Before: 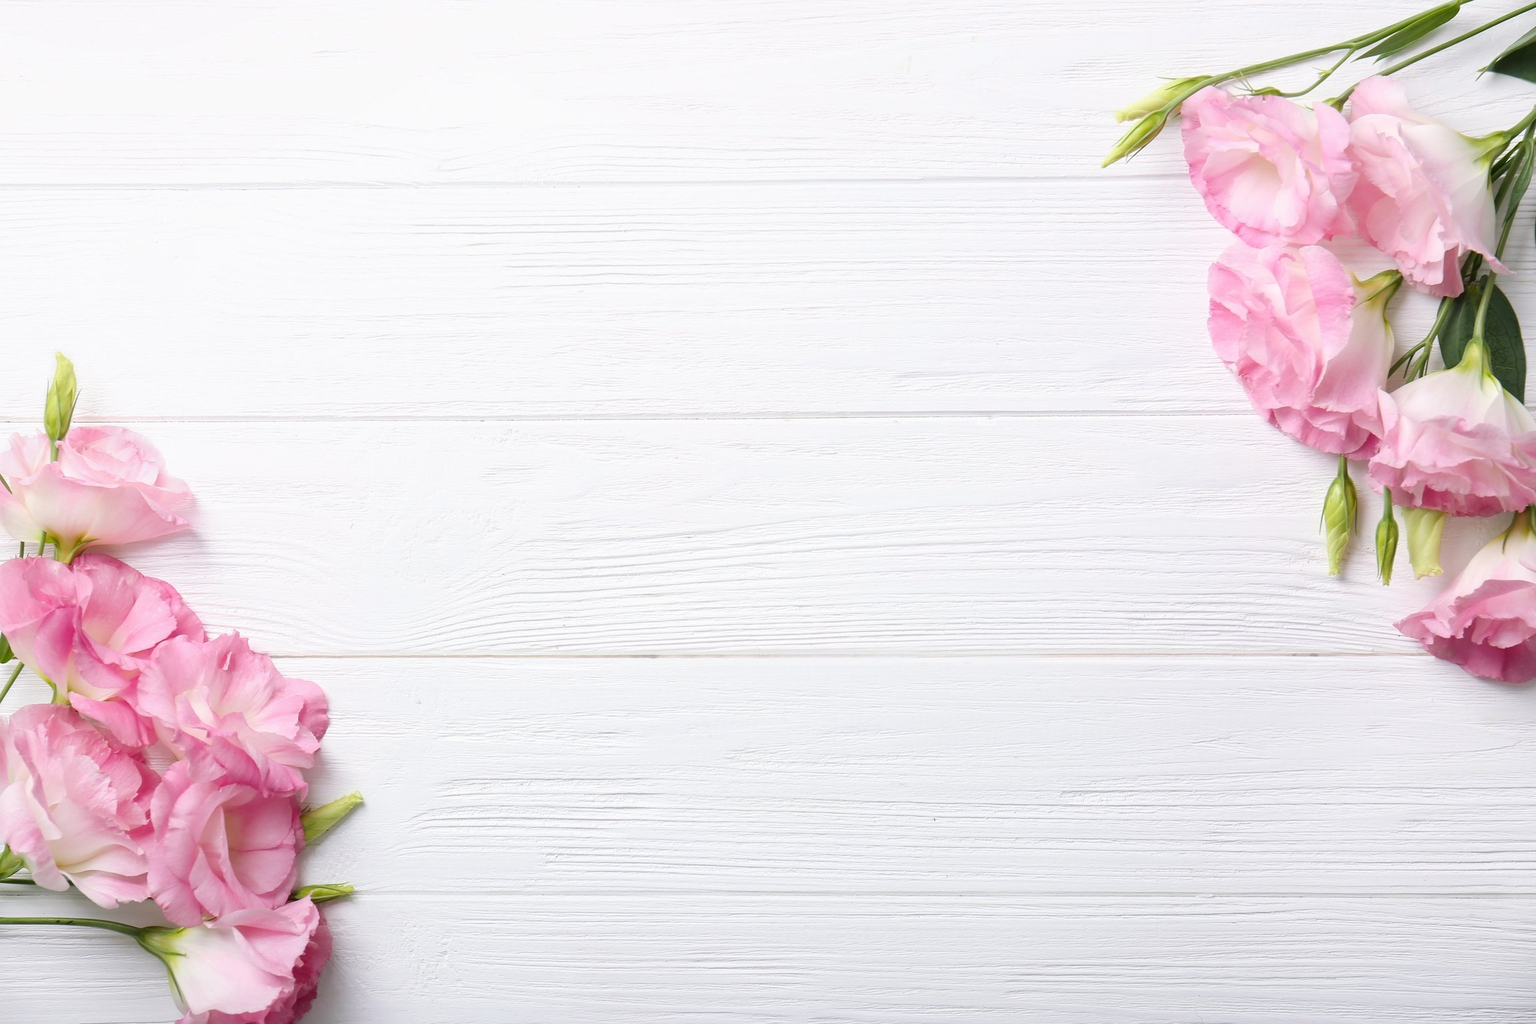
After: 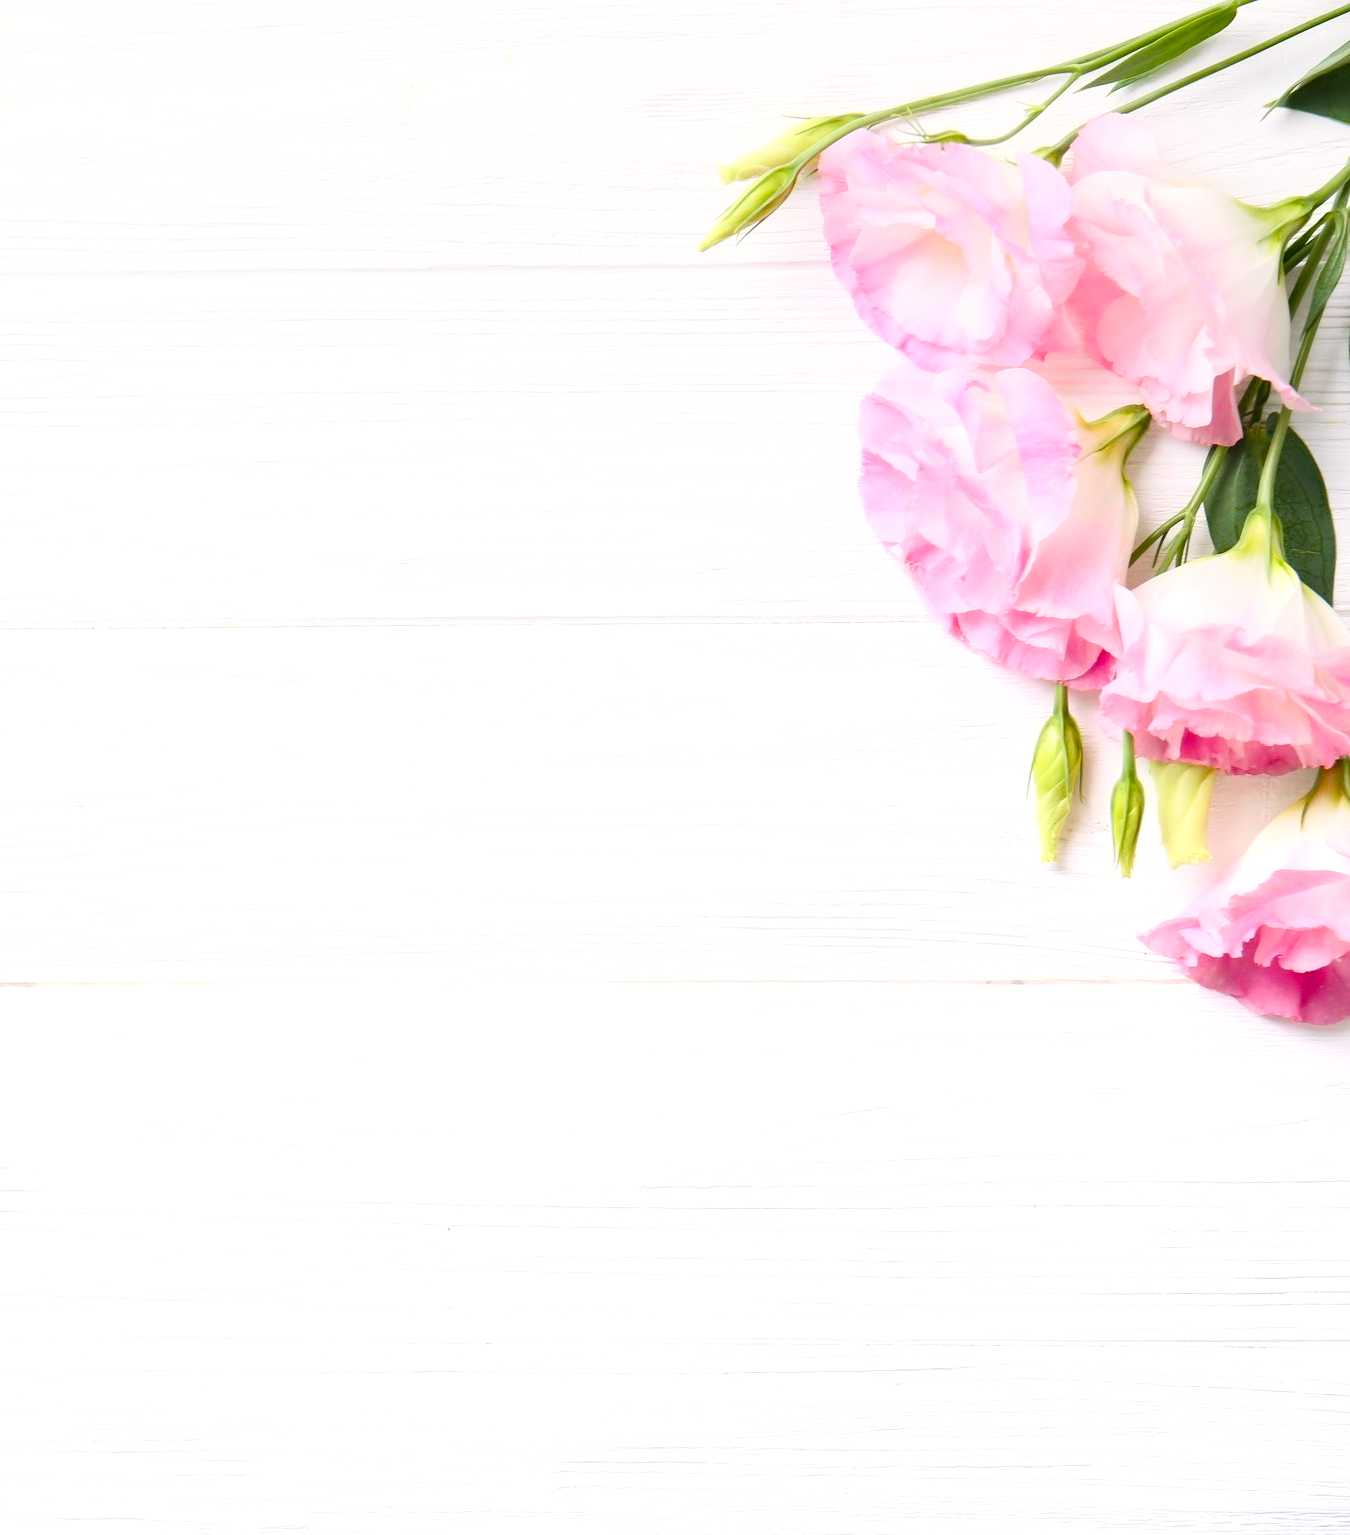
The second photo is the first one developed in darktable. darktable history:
color zones: curves: ch0 [(0, 0.5) (0.143, 0.5) (0.286, 0.5) (0.429, 0.5) (0.571, 0.5) (0.714, 0.476) (0.857, 0.5) (1, 0.5)]; ch2 [(0, 0.5) (0.143, 0.5) (0.286, 0.5) (0.429, 0.5) (0.571, 0.5) (0.714, 0.487) (0.857, 0.5) (1, 0.5)]
crop: left 41.402%
exposure: black level correction 0, exposure 0.7 EV, compensate exposure bias true, compensate highlight preservation false
graduated density: on, module defaults
white balance: red 1.009, blue 0.985
contrast brightness saturation: contrast 0.2, brightness 0.15, saturation 0.14
color balance rgb: perceptual saturation grading › global saturation 20%, perceptual saturation grading › highlights -25%, perceptual saturation grading › shadows 25%
